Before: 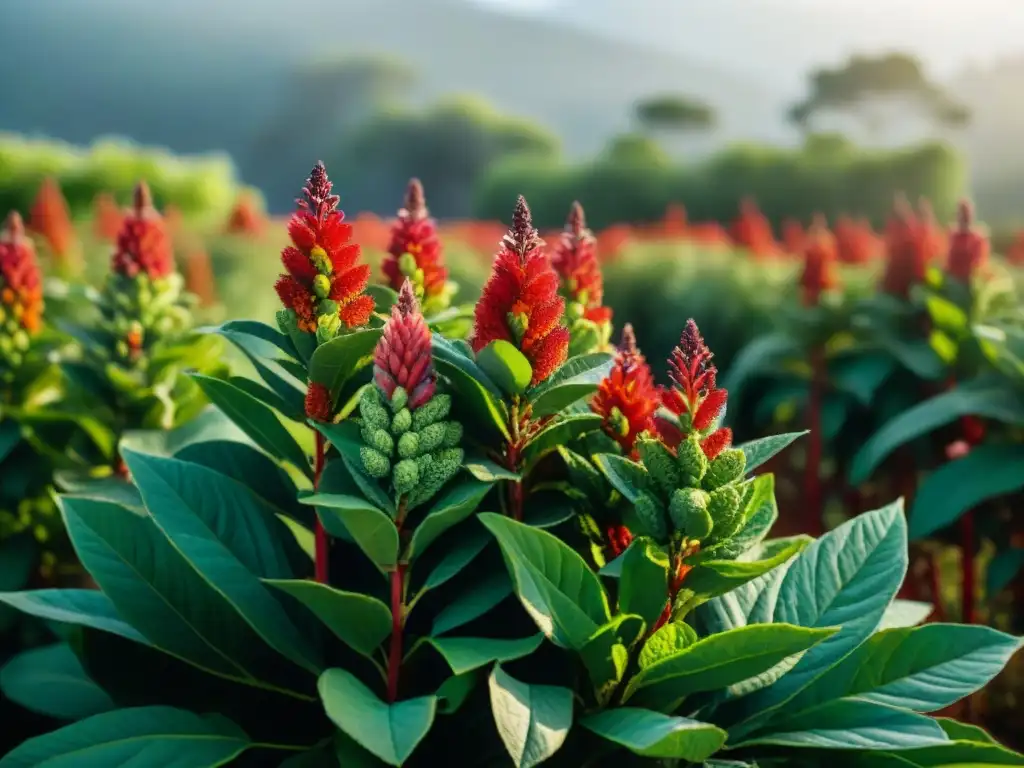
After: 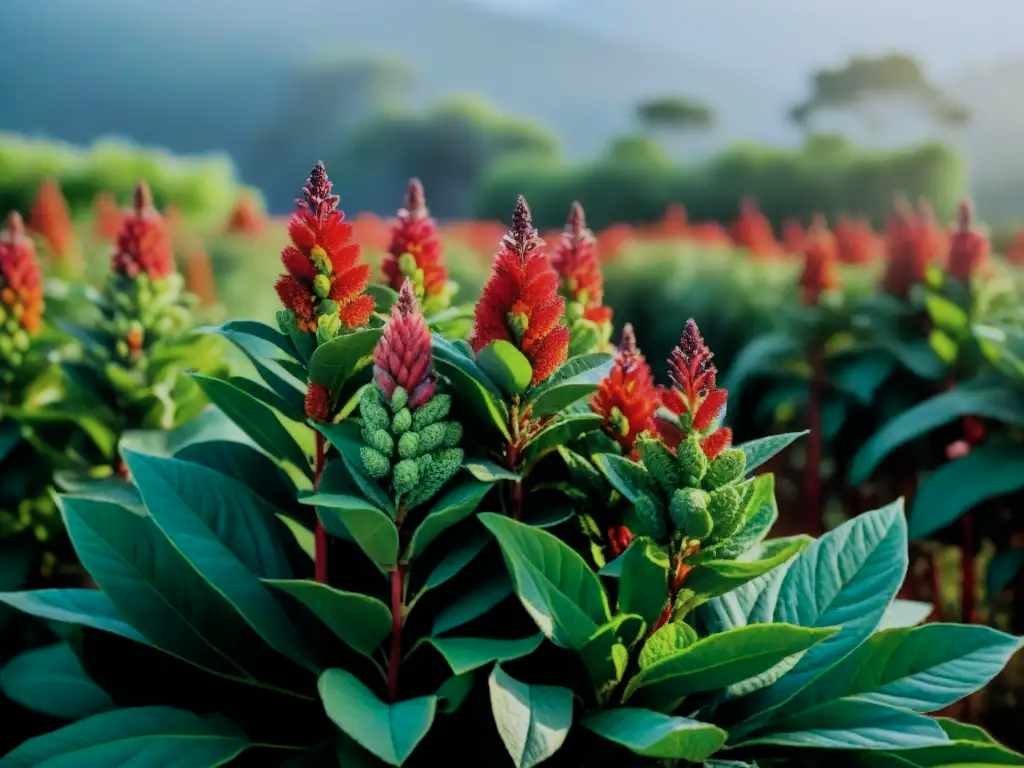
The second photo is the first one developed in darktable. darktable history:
color calibration: x 0.37, y 0.382, temperature 4310.85 K, saturation algorithm version 1 (2020)
filmic rgb: black relative exposure -7.65 EV, white relative exposure 4.56 EV, hardness 3.61, color science v6 (2022)
